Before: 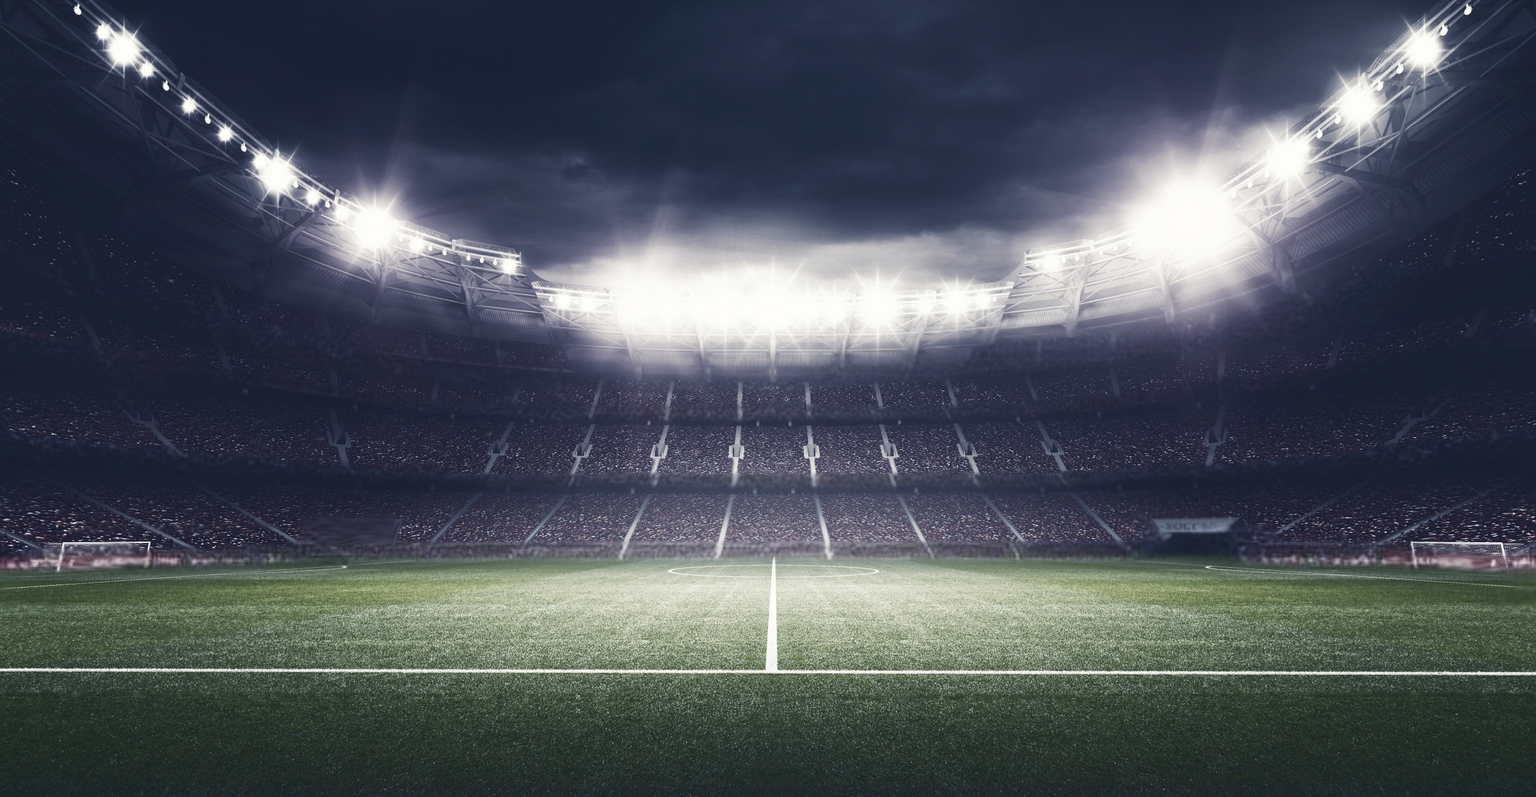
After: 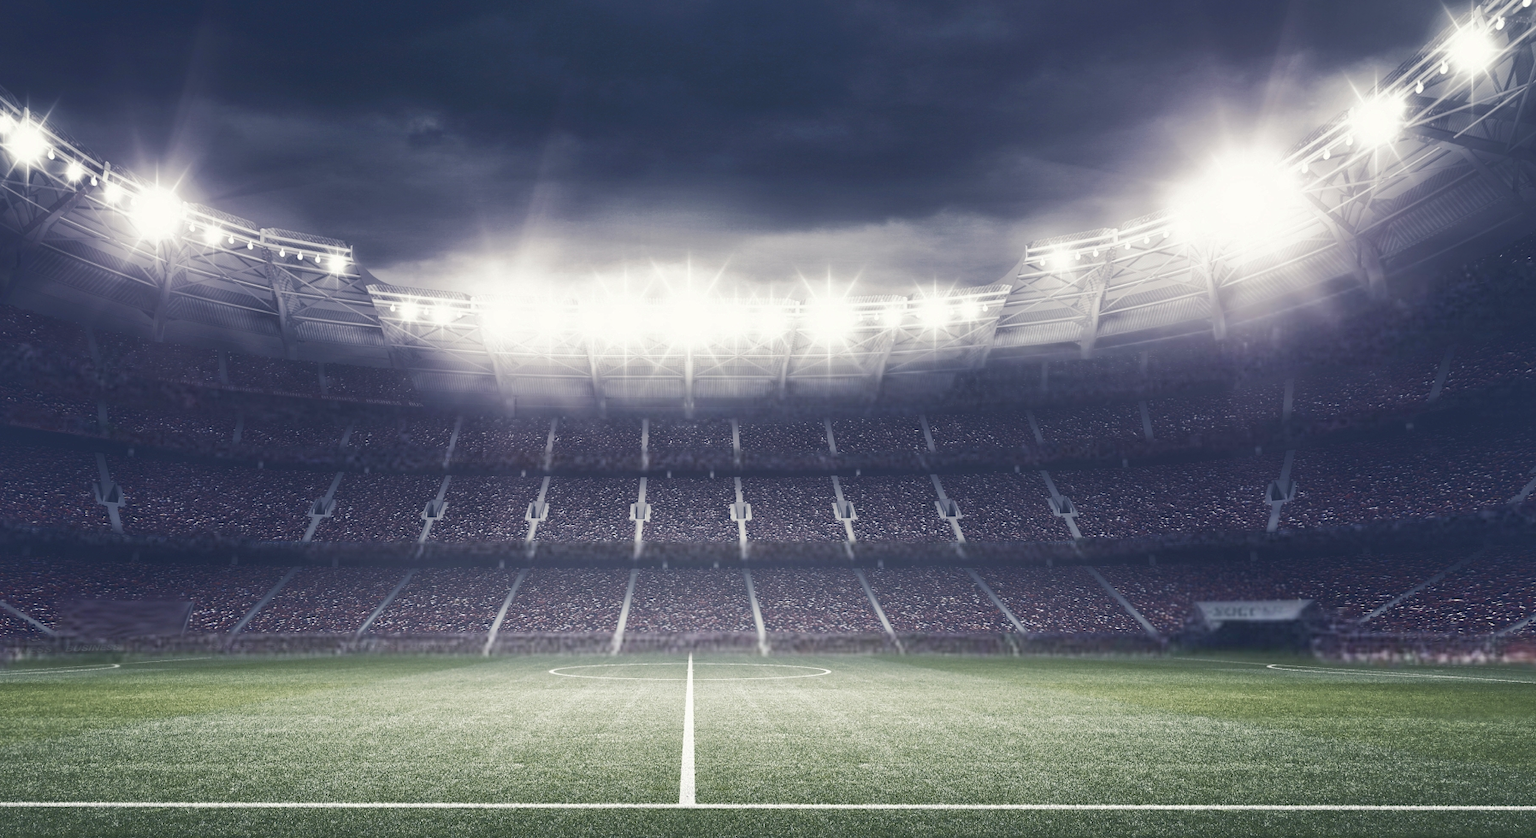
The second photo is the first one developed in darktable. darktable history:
crop: left 16.768%, top 8.653%, right 8.362%, bottom 12.485%
shadows and highlights: on, module defaults
